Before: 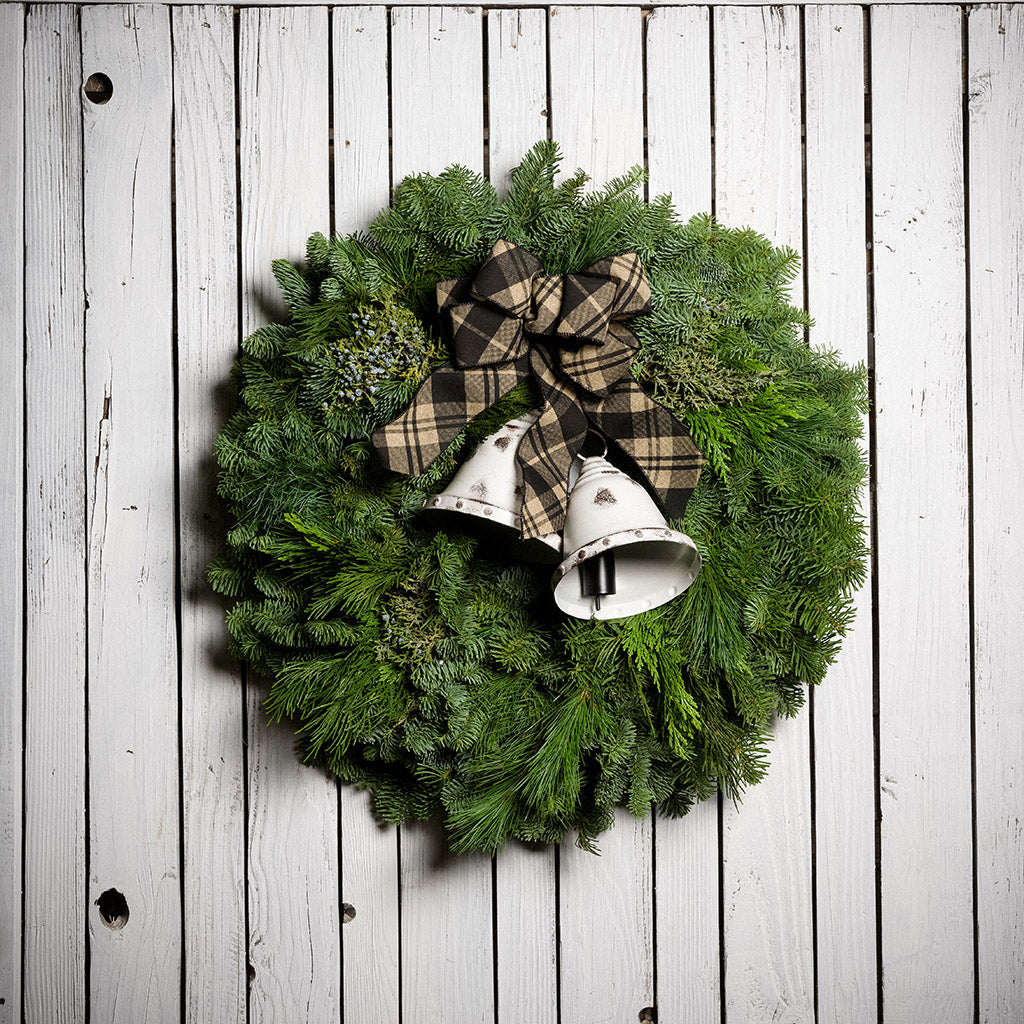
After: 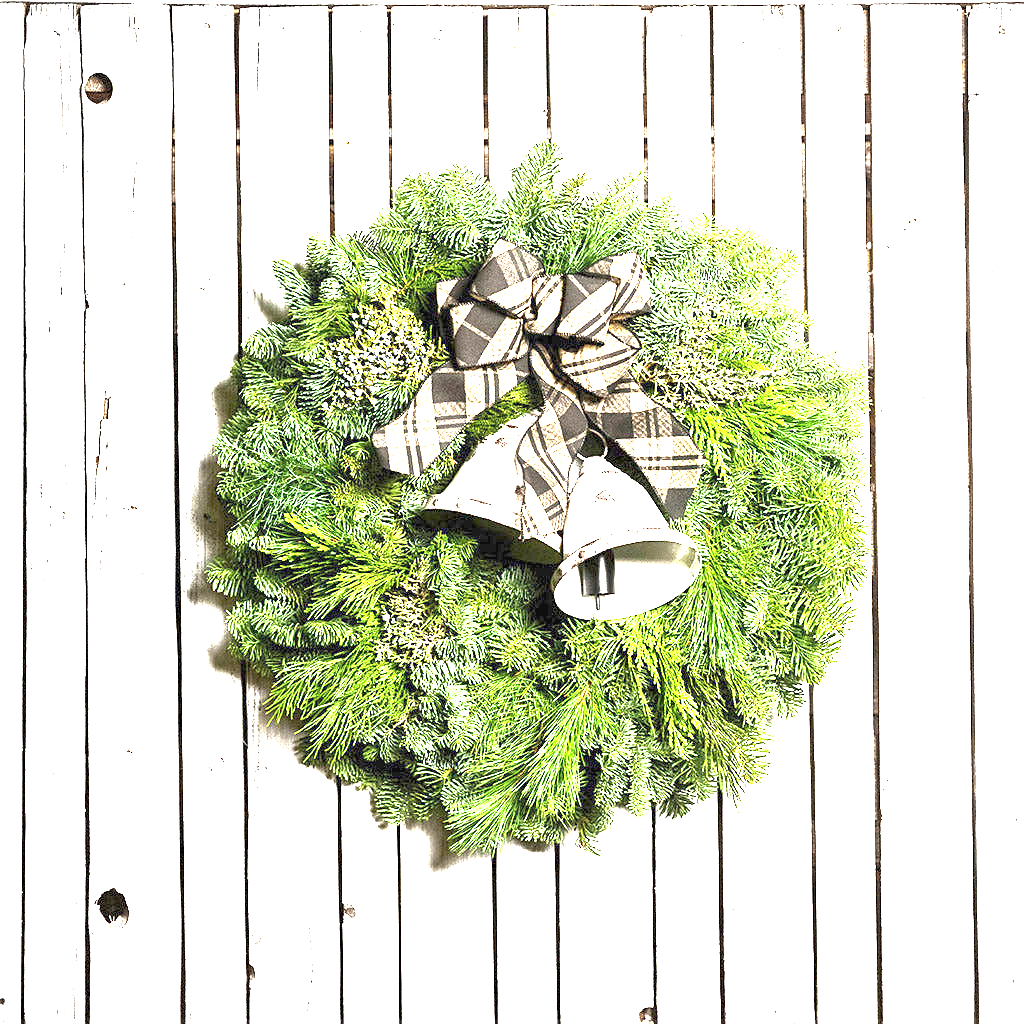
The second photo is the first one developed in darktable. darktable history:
exposure: black level correction 0, exposure 4.069 EV, compensate highlight preservation false
tone equalizer: -8 EV 0.271 EV, -7 EV 0.383 EV, -6 EV 0.456 EV, -5 EV 0.212 EV, -3 EV -0.254 EV, -2 EV -0.4 EV, -1 EV -0.429 EV, +0 EV -0.257 EV, edges refinement/feathering 500, mask exposure compensation -1.57 EV, preserve details no
sharpen: amount 0.212
